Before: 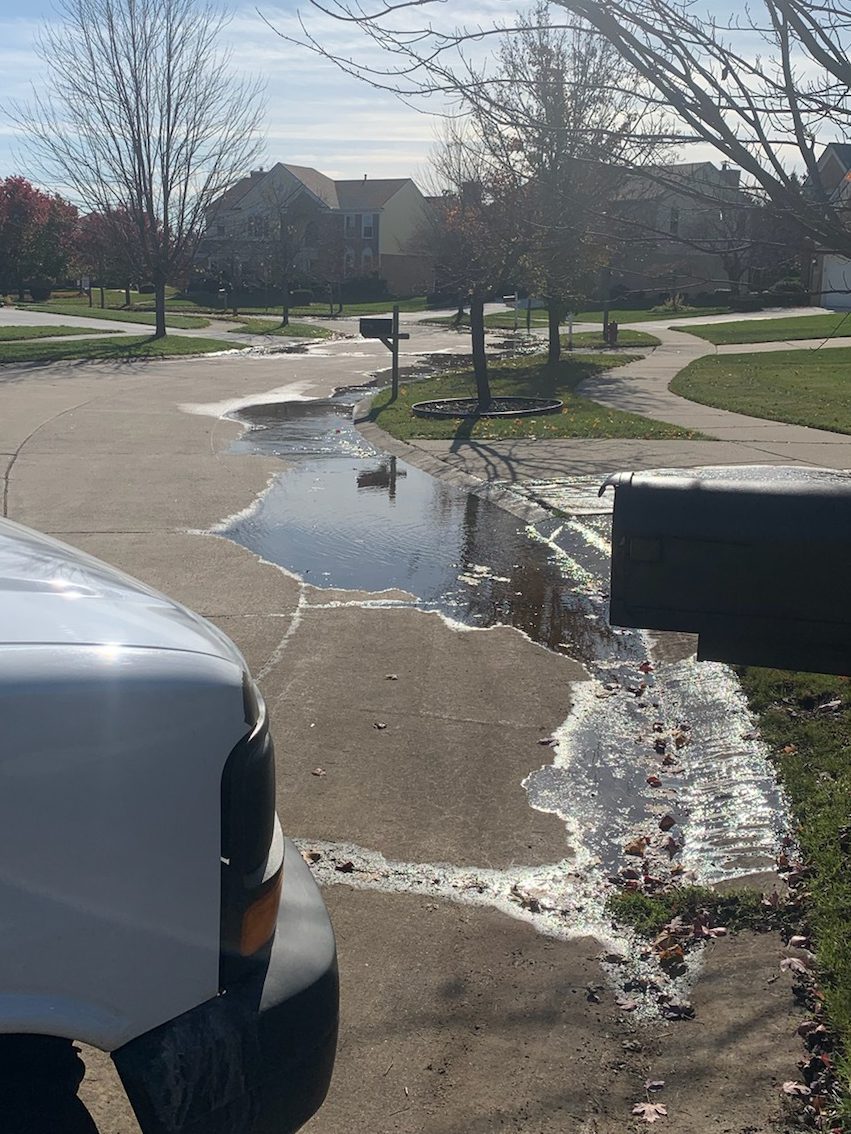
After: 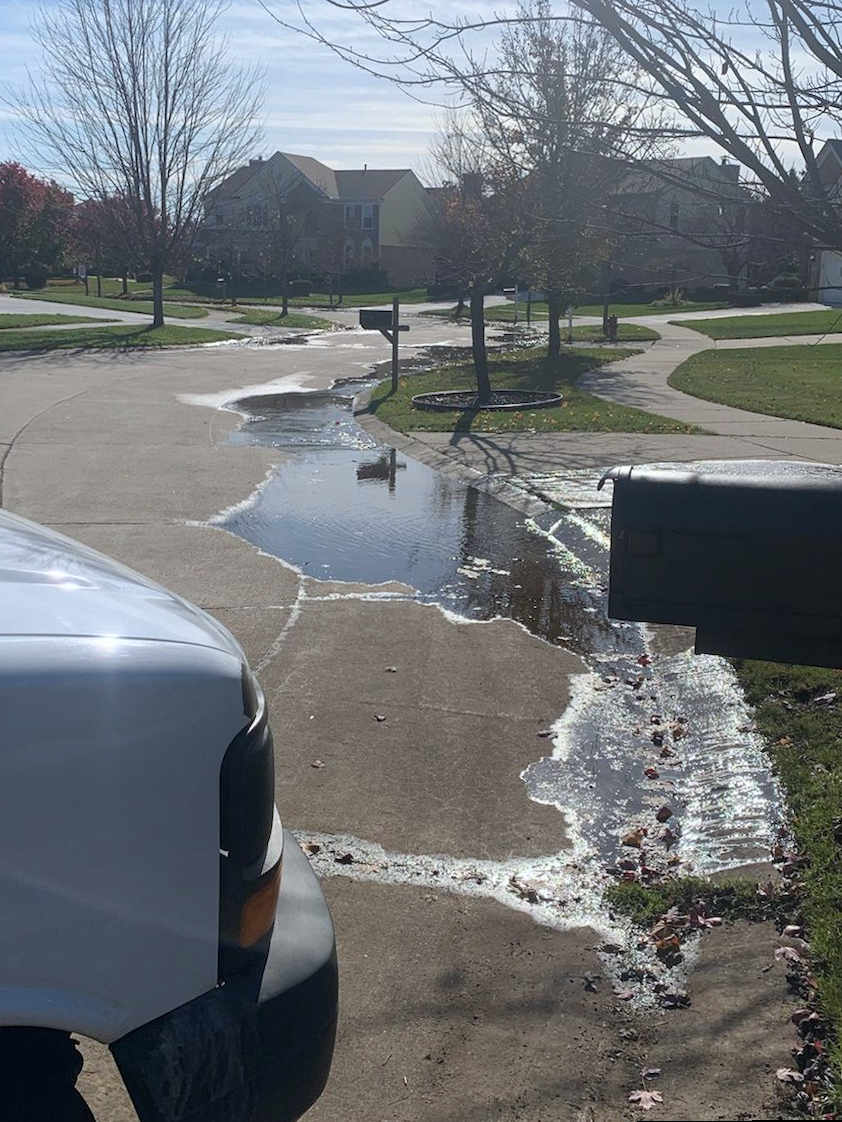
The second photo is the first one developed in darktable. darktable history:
rotate and perspective: rotation 0.174°, lens shift (vertical) 0.013, lens shift (horizontal) 0.019, shear 0.001, automatic cropping original format, crop left 0.007, crop right 0.991, crop top 0.016, crop bottom 0.997
white balance: red 0.974, blue 1.044
tone equalizer: on, module defaults
